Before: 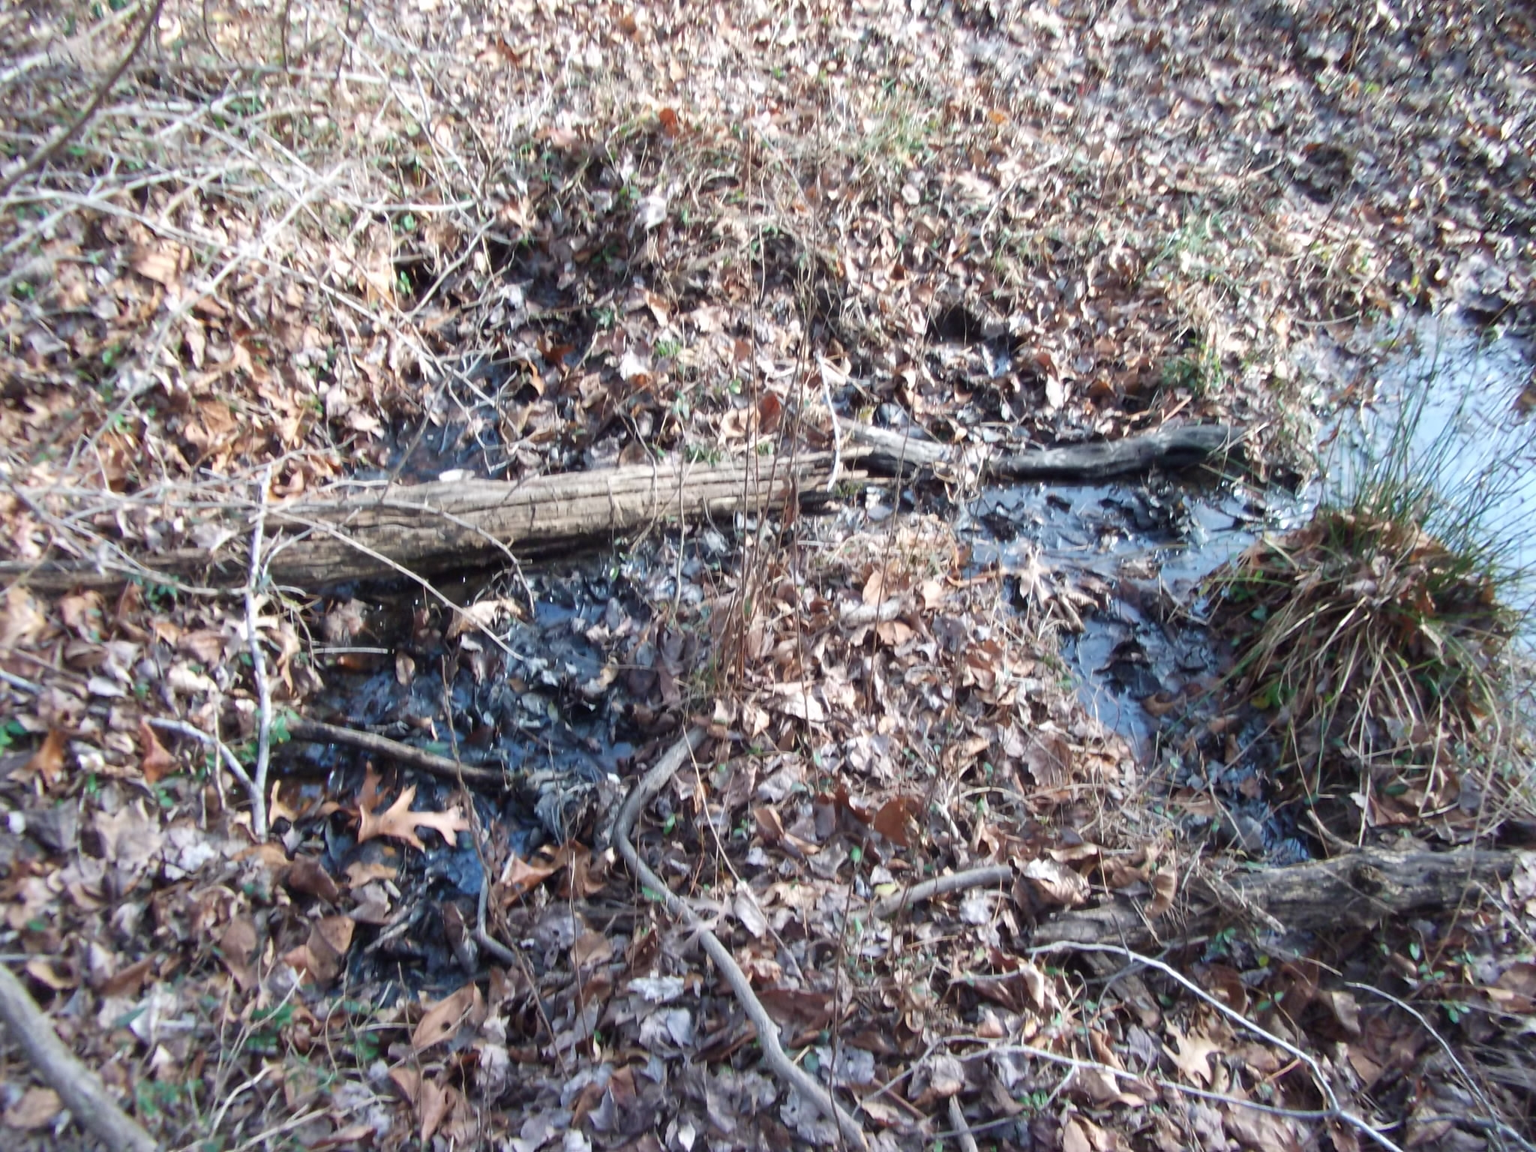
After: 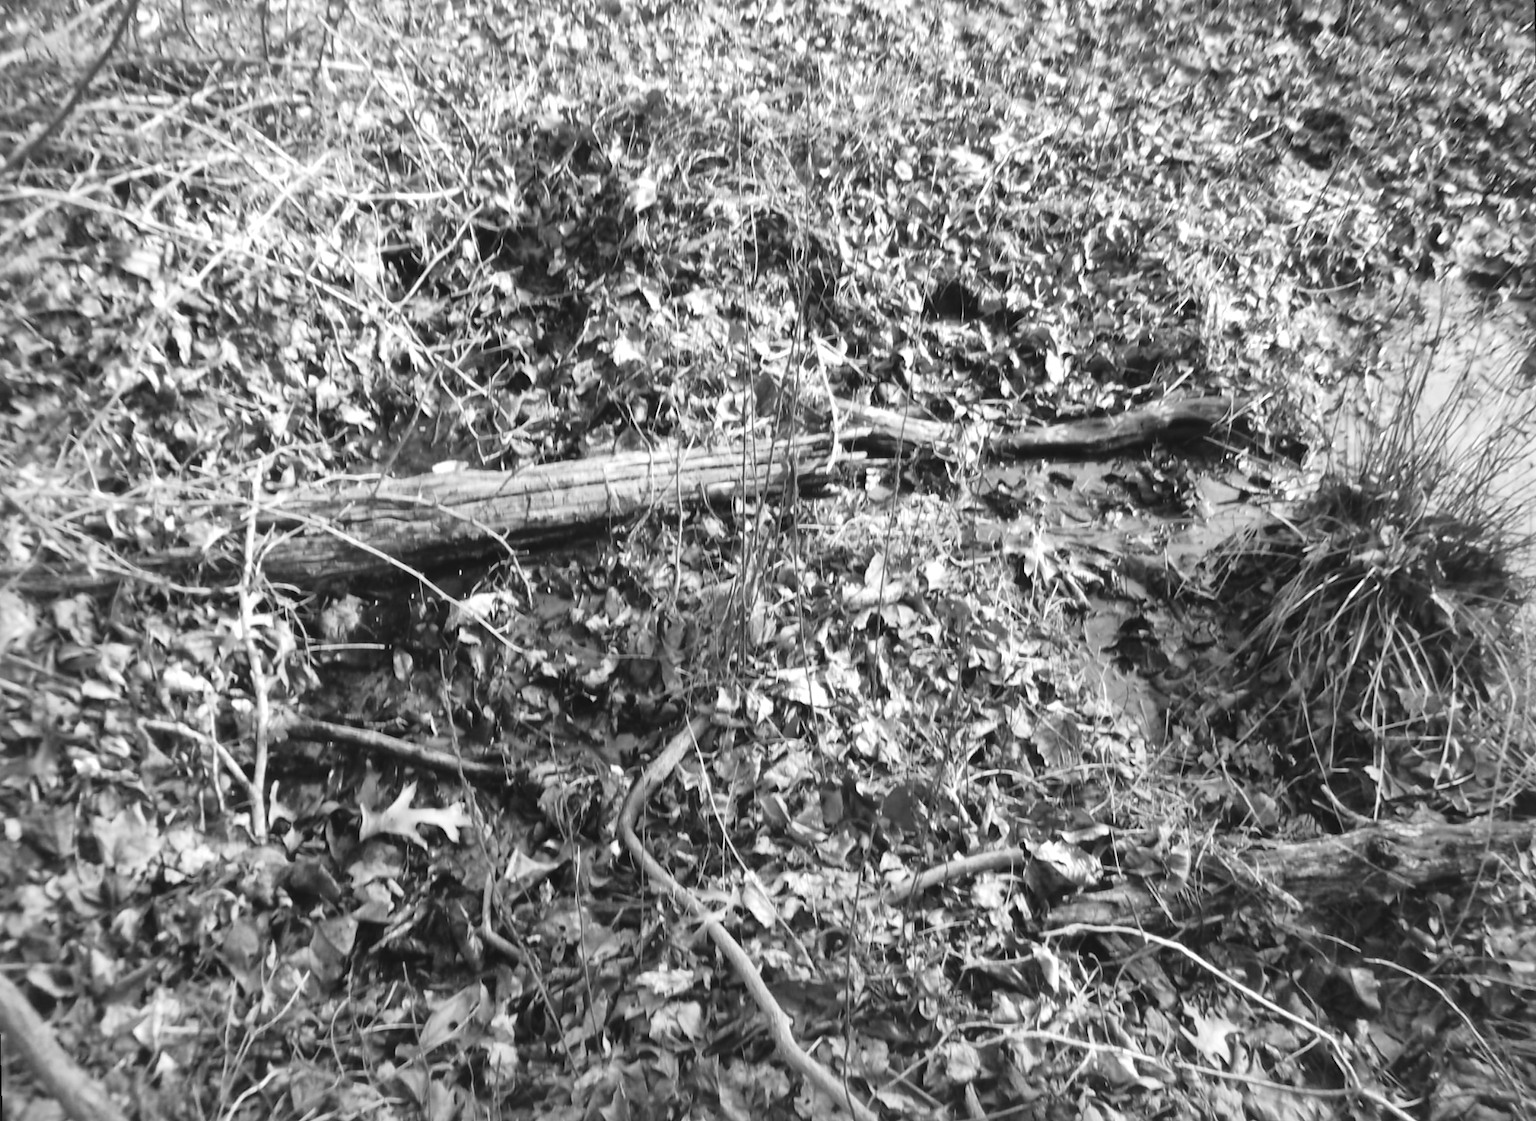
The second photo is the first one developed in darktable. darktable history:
local contrast: mode bilateral grid, contrast 100, coarseness 100, detail 165%, midtone range 0.2
rotate and perspective: rotation -1.42°, crop left 0.016, crop right 0.984, crop top 0.035, crop bottom 0.965
monochrome: on, module defaults
color balance: lift [1.01, 1, 1, 1], gamma [1.097, 1, 1, 1], gain [0.85, 1, 1, 1]
